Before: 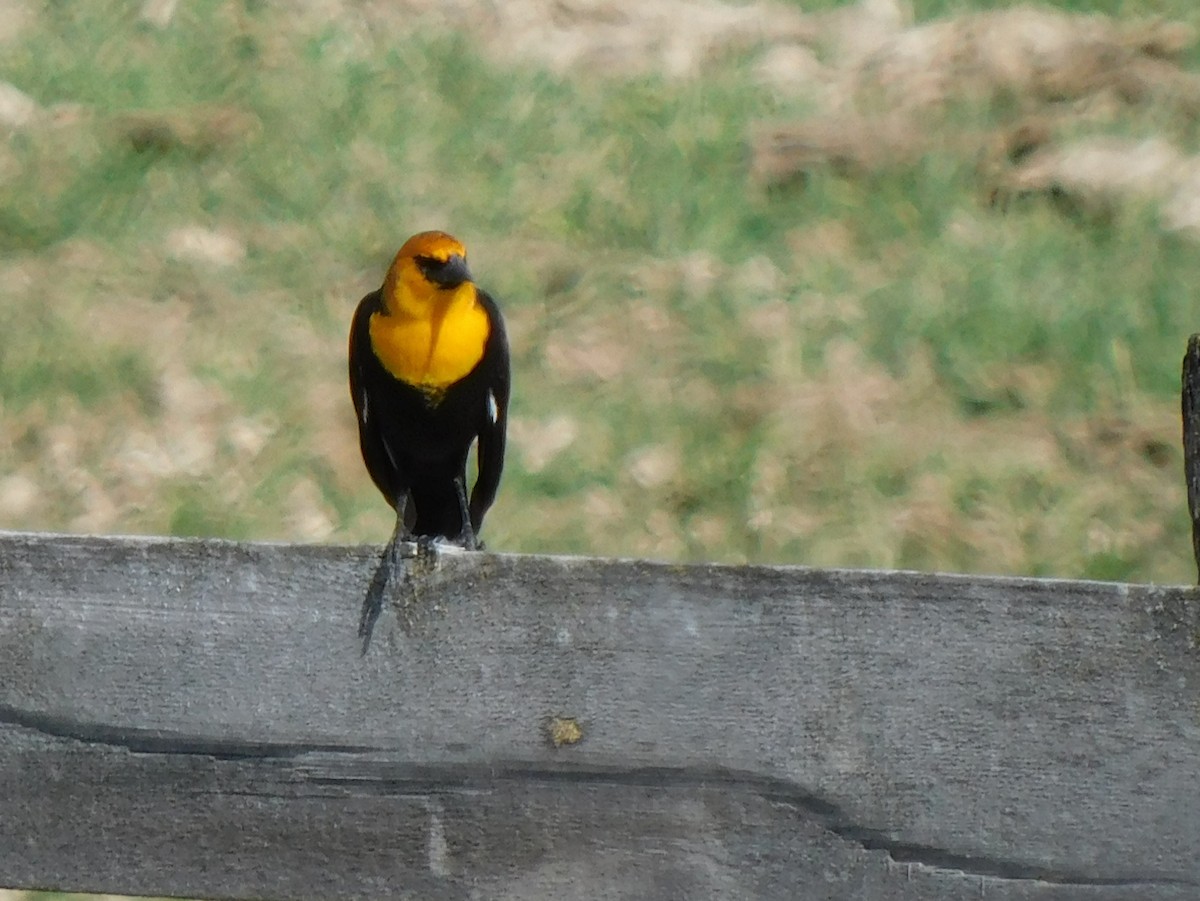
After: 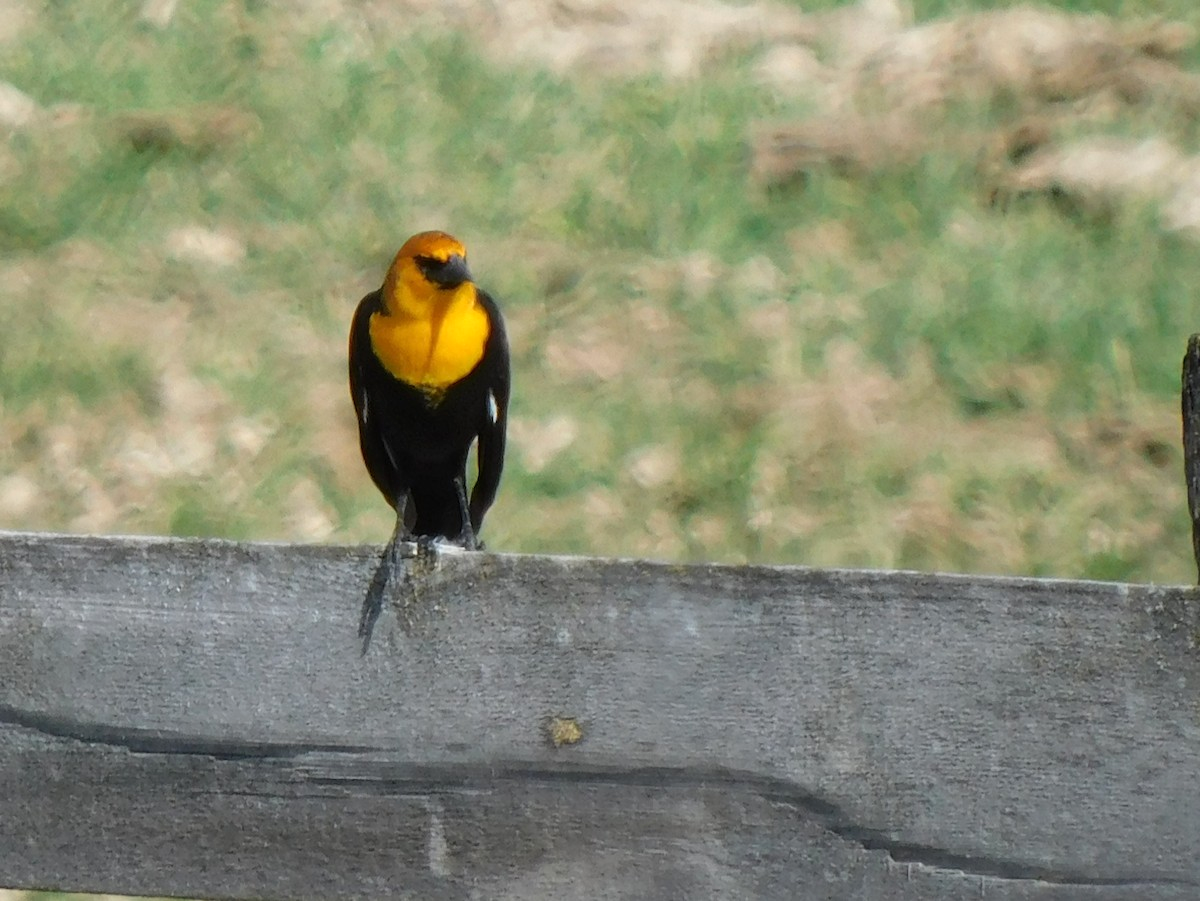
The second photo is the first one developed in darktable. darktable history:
exposure: exposure 0.188 EV, compensate exposure bias true, compensate highlight preservation false
